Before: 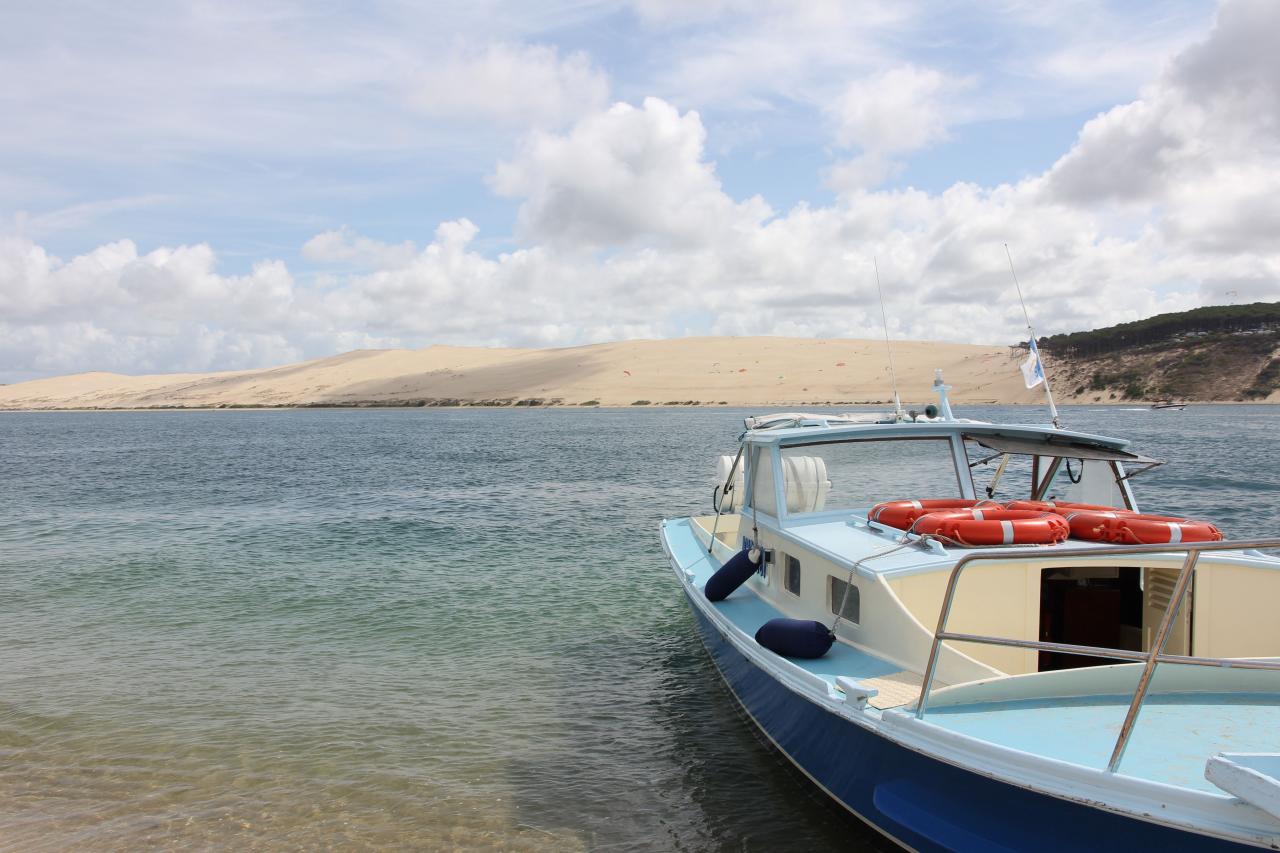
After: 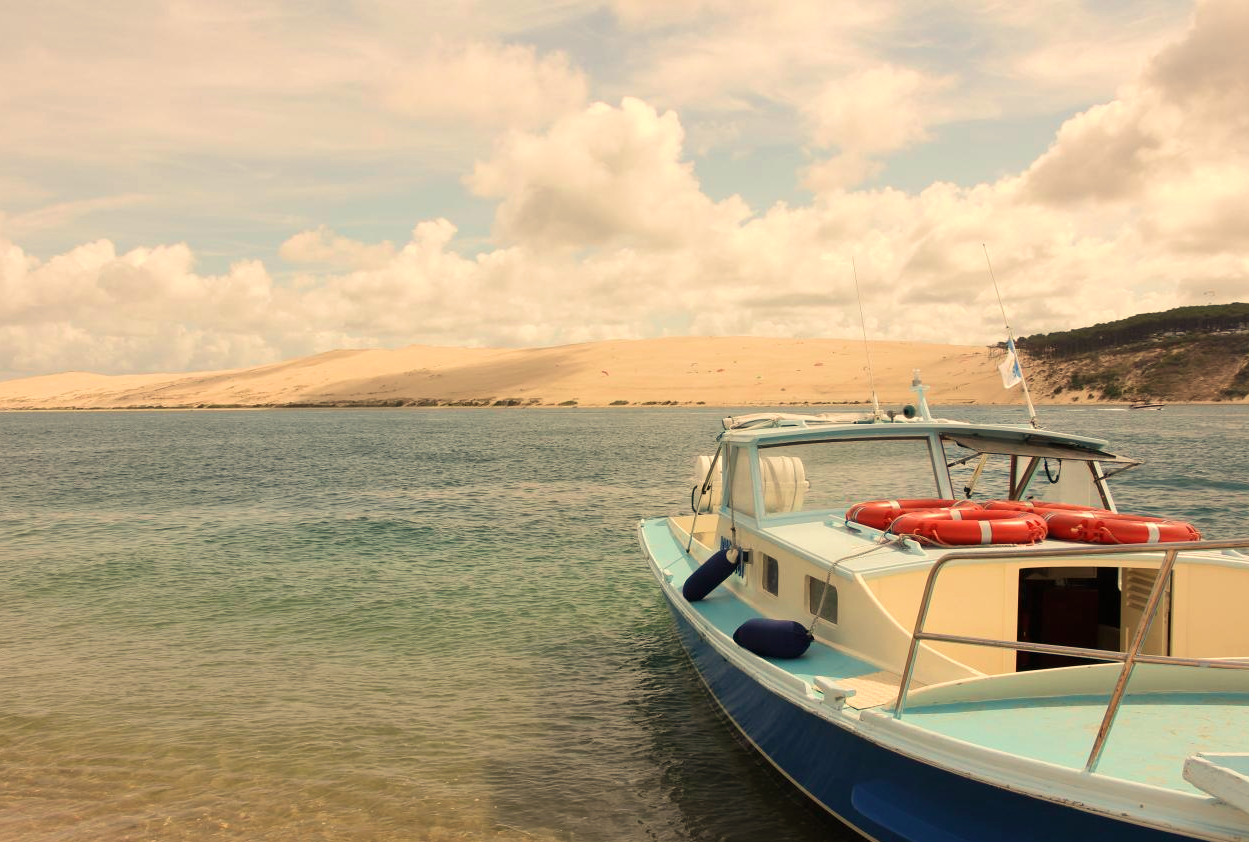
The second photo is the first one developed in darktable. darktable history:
crop and rotate: left 1.774%, right 0.633%, bottom 1.28%
velvia: on, module defaults
white balance: red 1.138, green 0.996, blue 0.812
